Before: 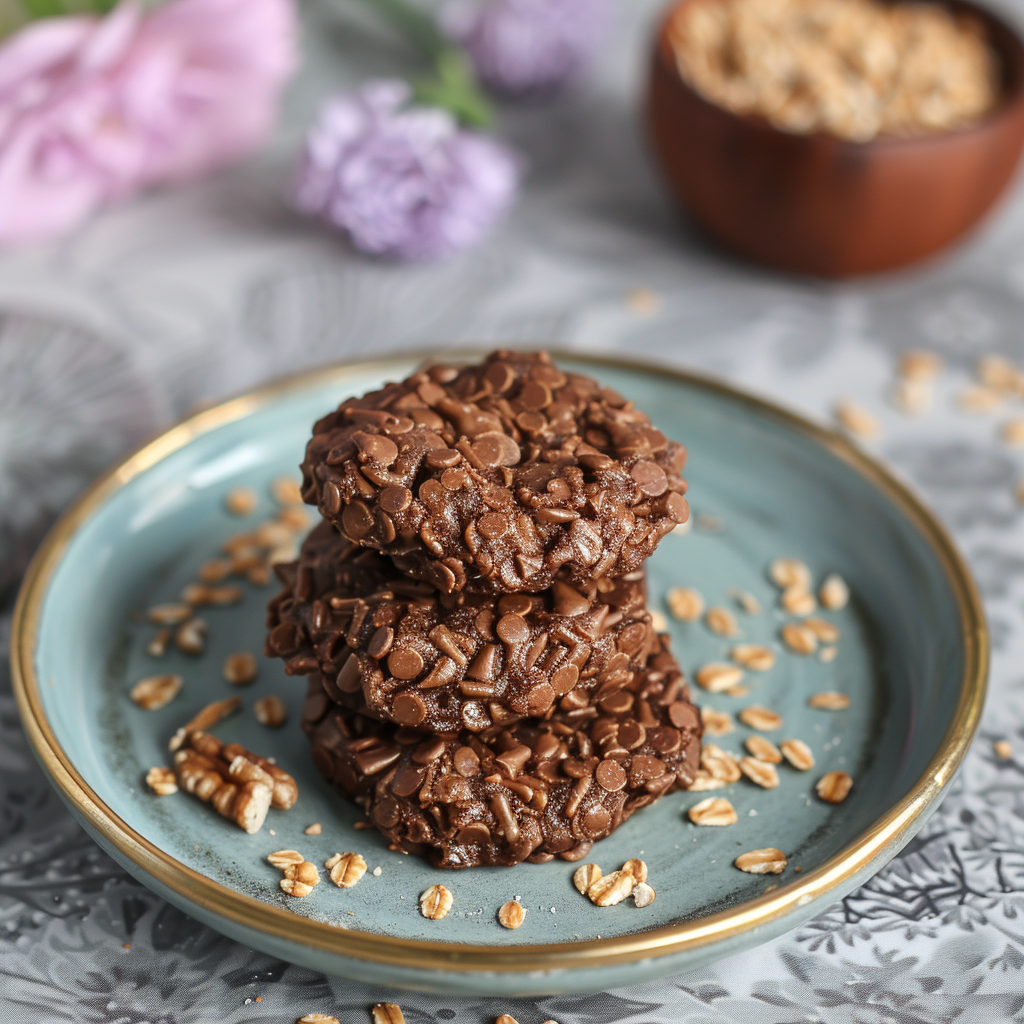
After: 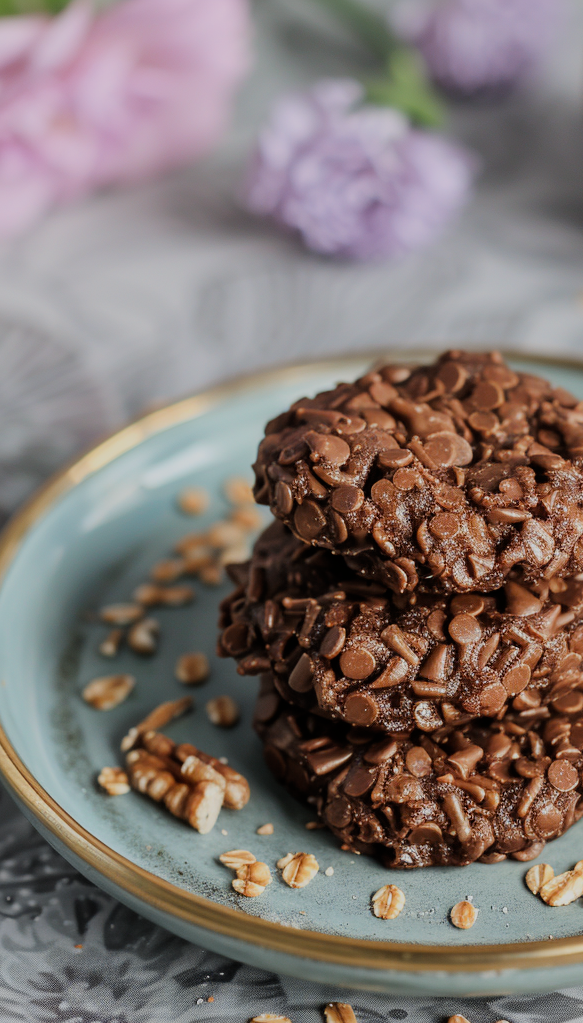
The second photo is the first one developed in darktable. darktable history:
filmic rgb: black relative exposure -7.65 EV, white relative exposure 4.56 EV, hardness 3.61
crop: left 4.694%, right 38.367%
